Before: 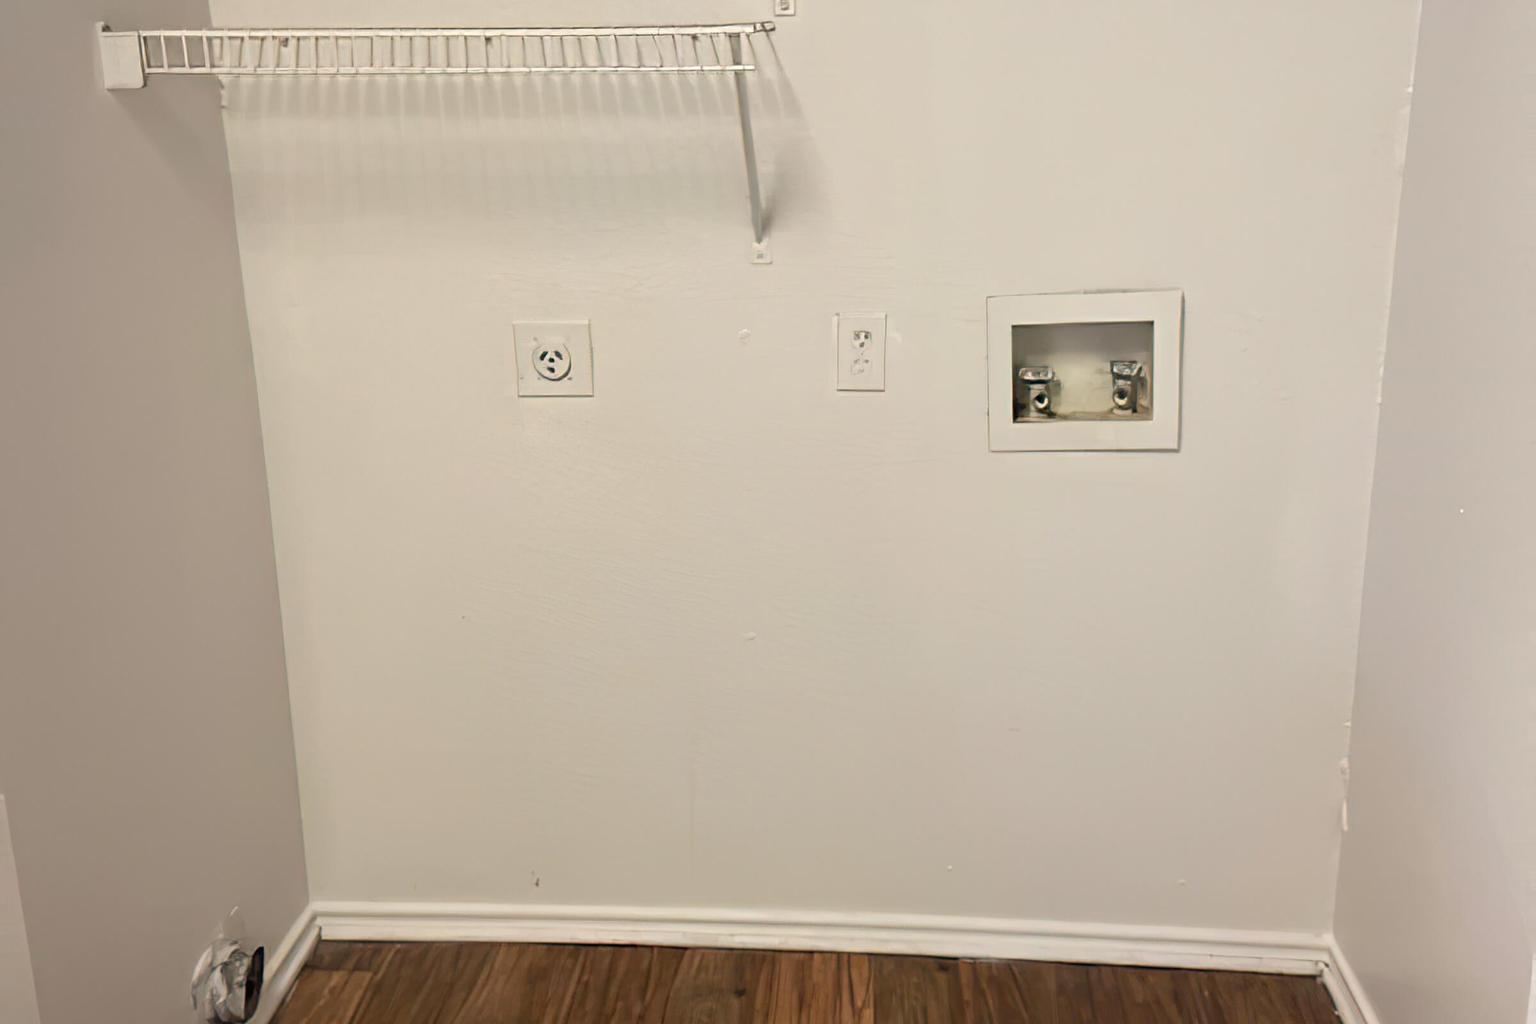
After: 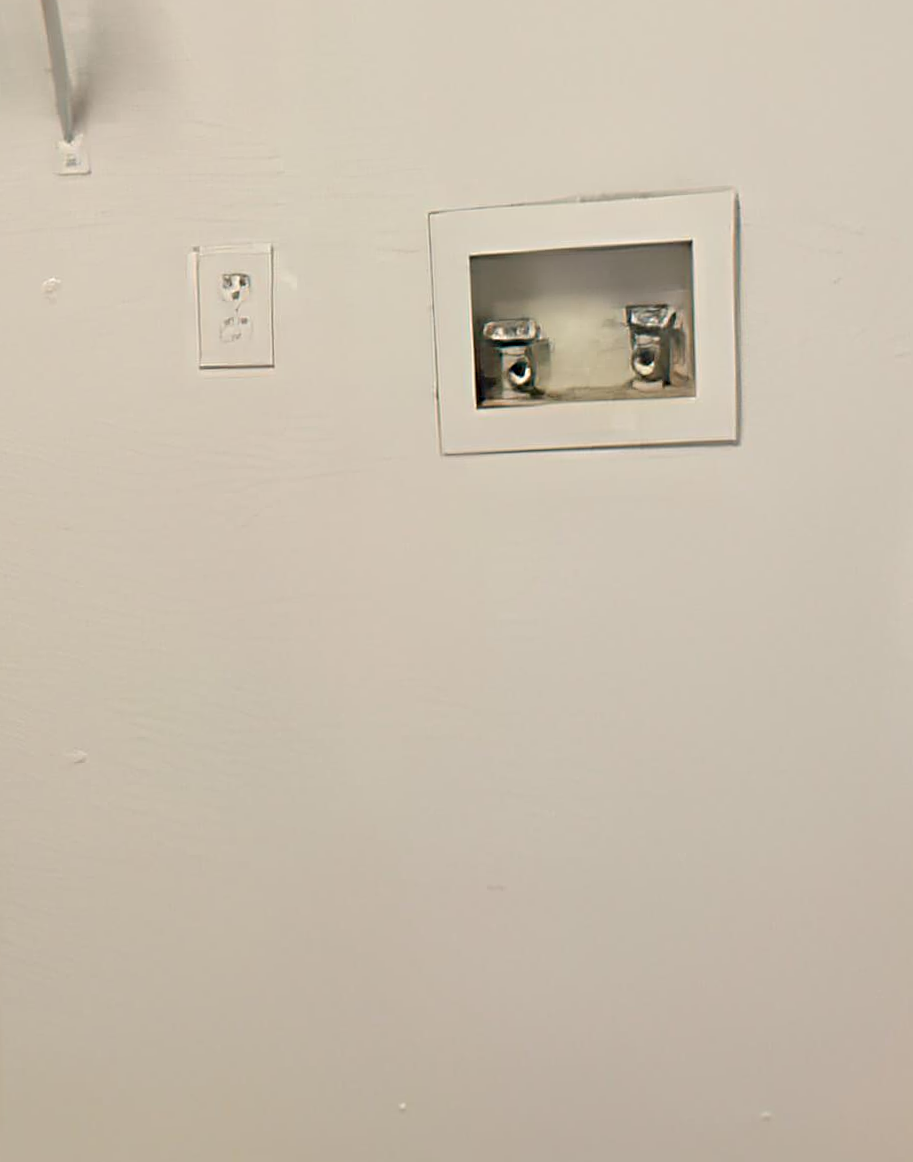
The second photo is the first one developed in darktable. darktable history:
rotate and perspective: rotation -2.12°, lens shift (vertical) 0.009, lens shift (horizontal) -0.008, automatic cropping original format, crop left 0.036, crop right 0.964, crop top 0.05, crop bottom 0.959
crop: left 45.721%, top 13.393%, right 14.118%, bottom 10.01%
sharpen: on, module defaults
